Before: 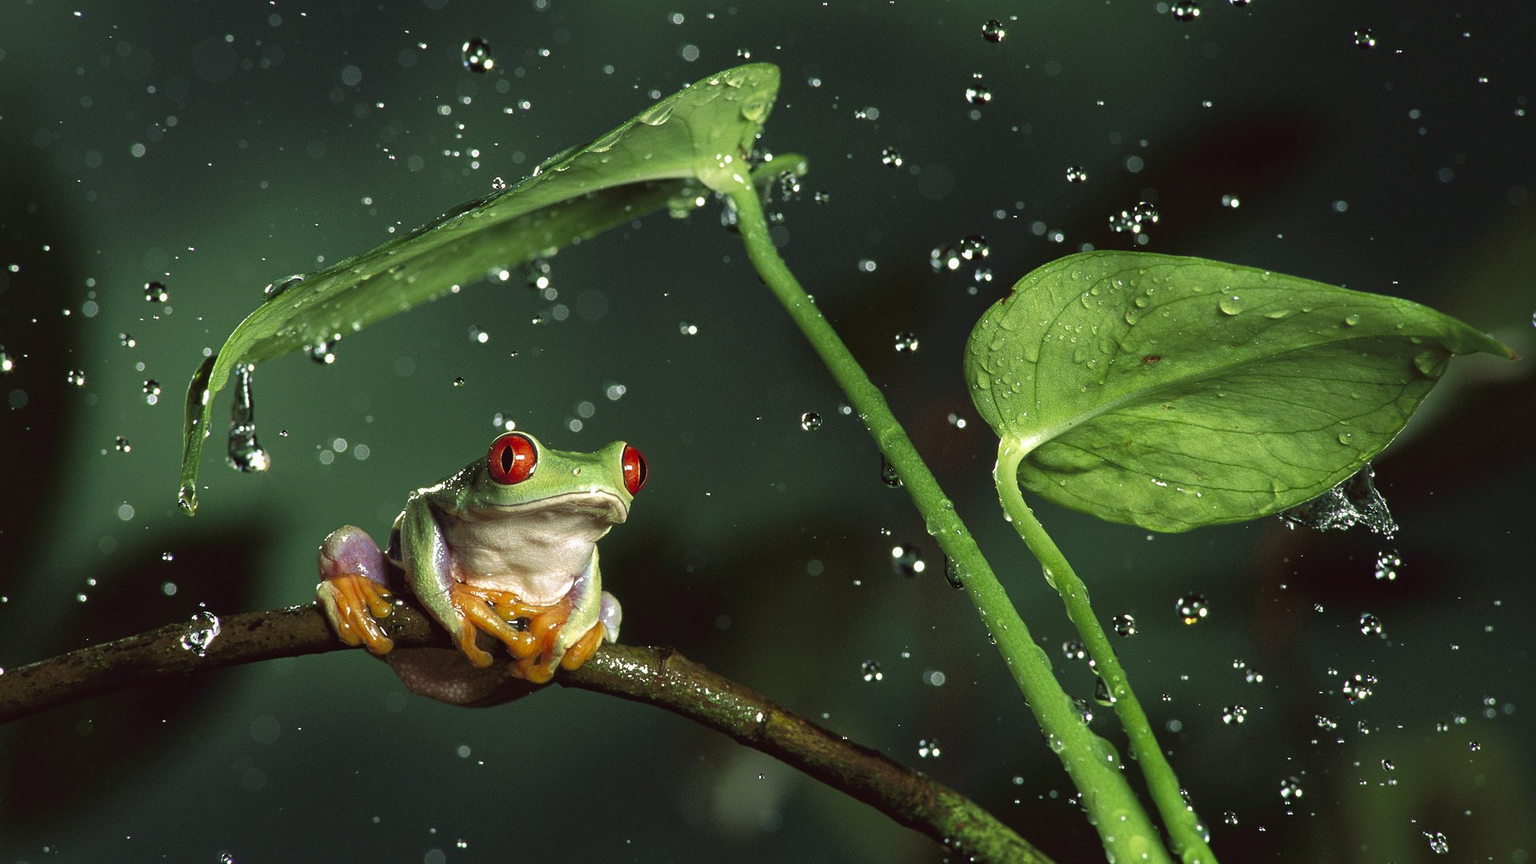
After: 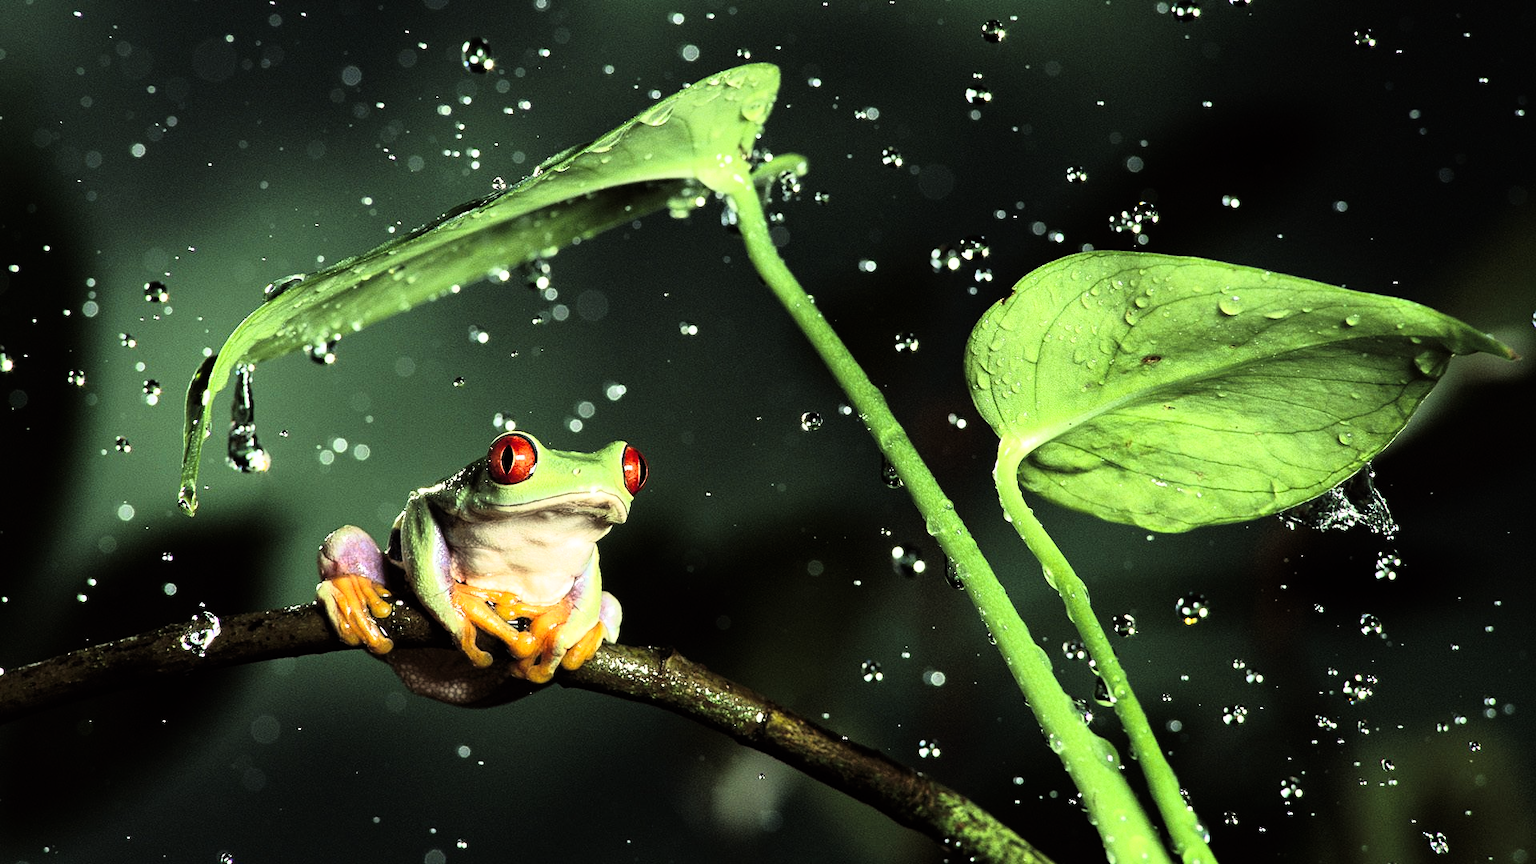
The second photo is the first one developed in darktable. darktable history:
levels: mode automatic, black 0.023%, white 99.97%, levels [0.062, 0.494, 0.925]
rgb curve: curves: ch0 [(0, 0) (0.21, 0.15) (0.24, 0.21) (0.5, 0.75) (0.75, 0.96) (0.89, 0.99) (1, 1)]; ch1 [(0, 0.02) (0.21, 0.13) (0.25, 0.2) (0.5, 0.67) (0.75, 0.9) (0.89, 0.97) (1, 1)]; ch2 [(0, 0.02) (0.21, 0.13) (0.25, 0.2) (0.5, 0.67) (0.75, 0.9) (0.89, 0.97) (1, 1)], compensate middle gray true
